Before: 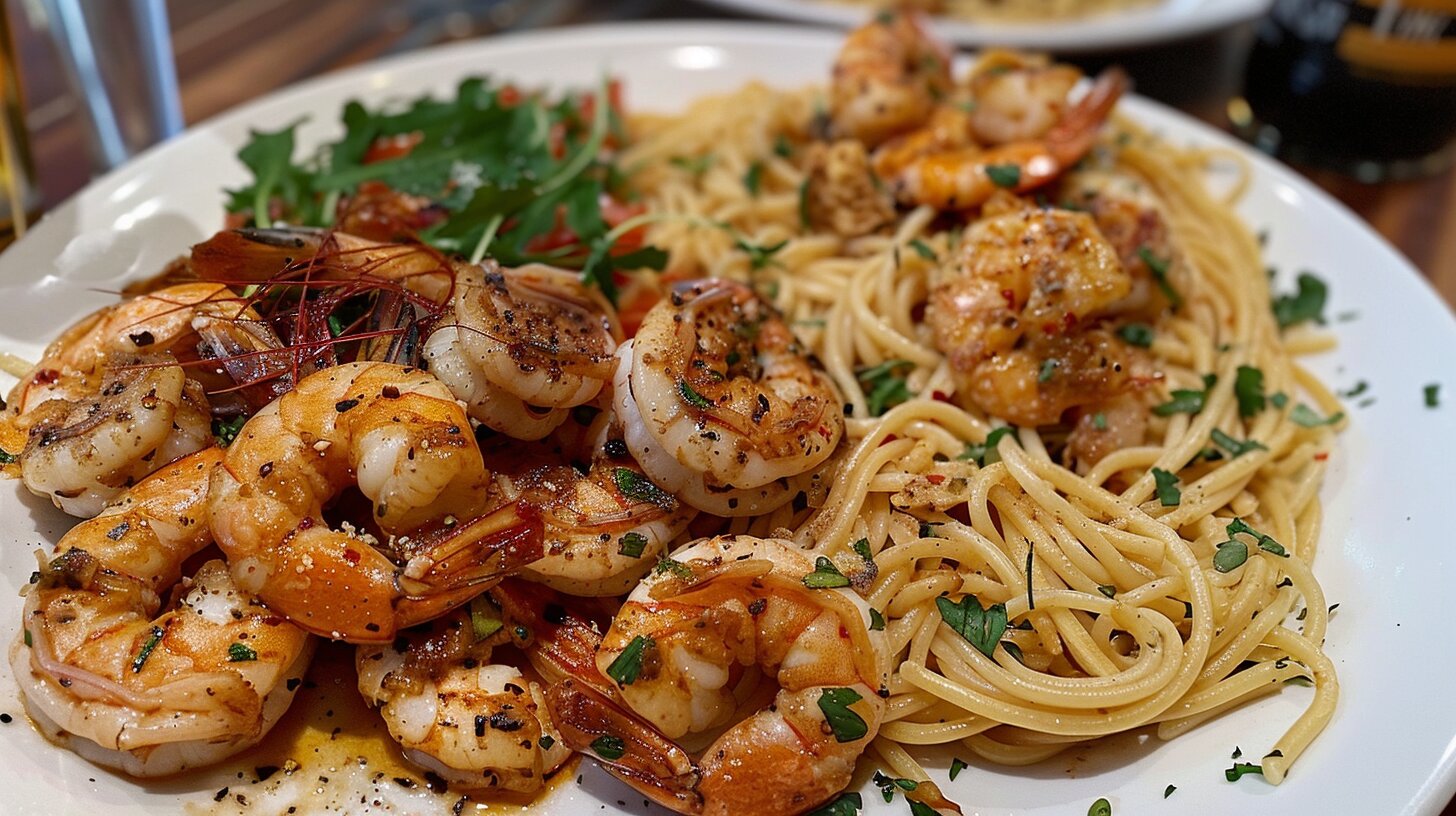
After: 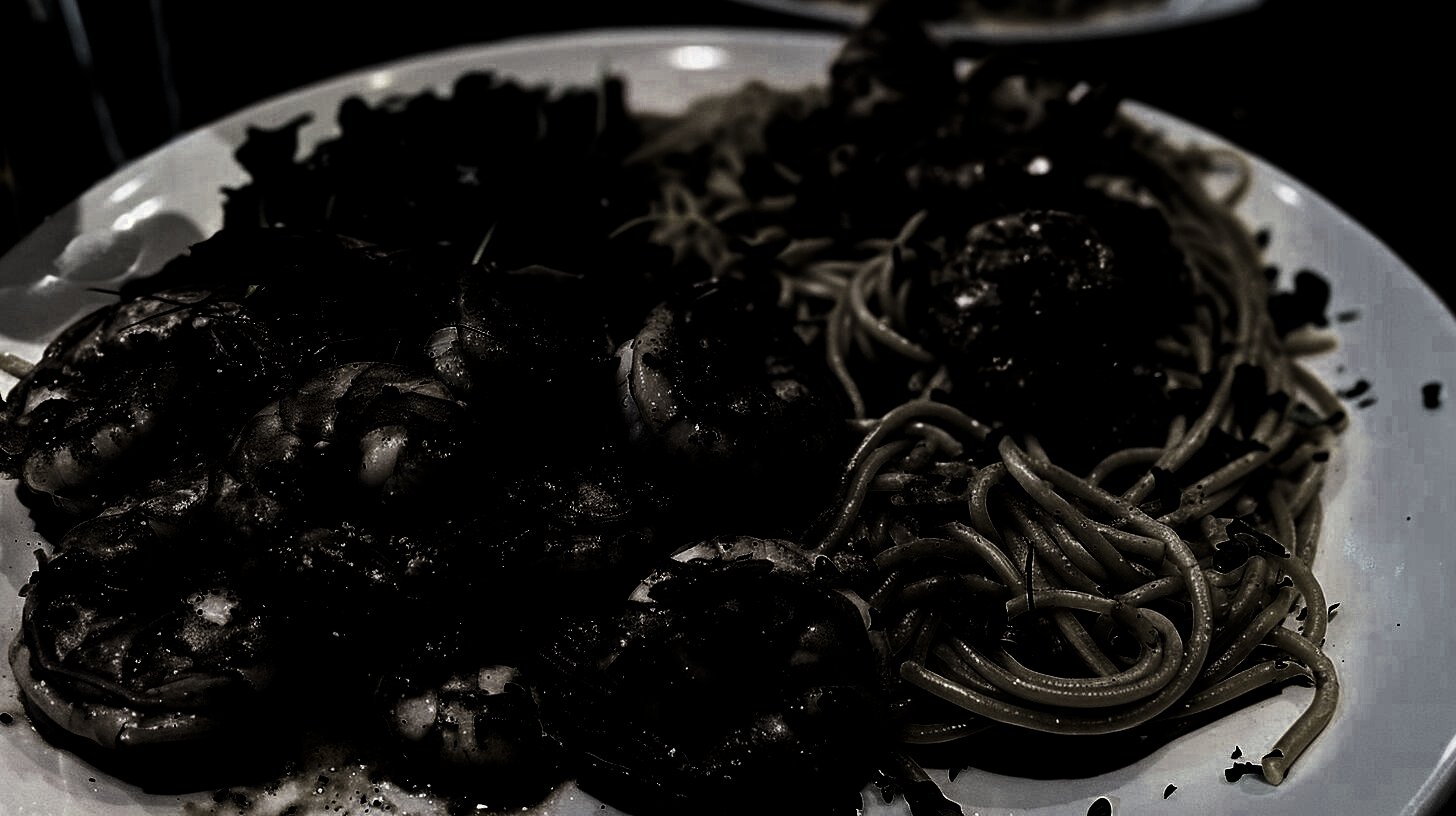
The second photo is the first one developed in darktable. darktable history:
filmic rgb: black relative exposure -7.65 EV, white relative exposure 4.56 EV, hardness 3.61, color science v6 (2022)
exposure: black level correction 0.001, exposure 1.735 EV, compensate highlight preservation false
levels: levels [0.721, 0.937, 0.997]
